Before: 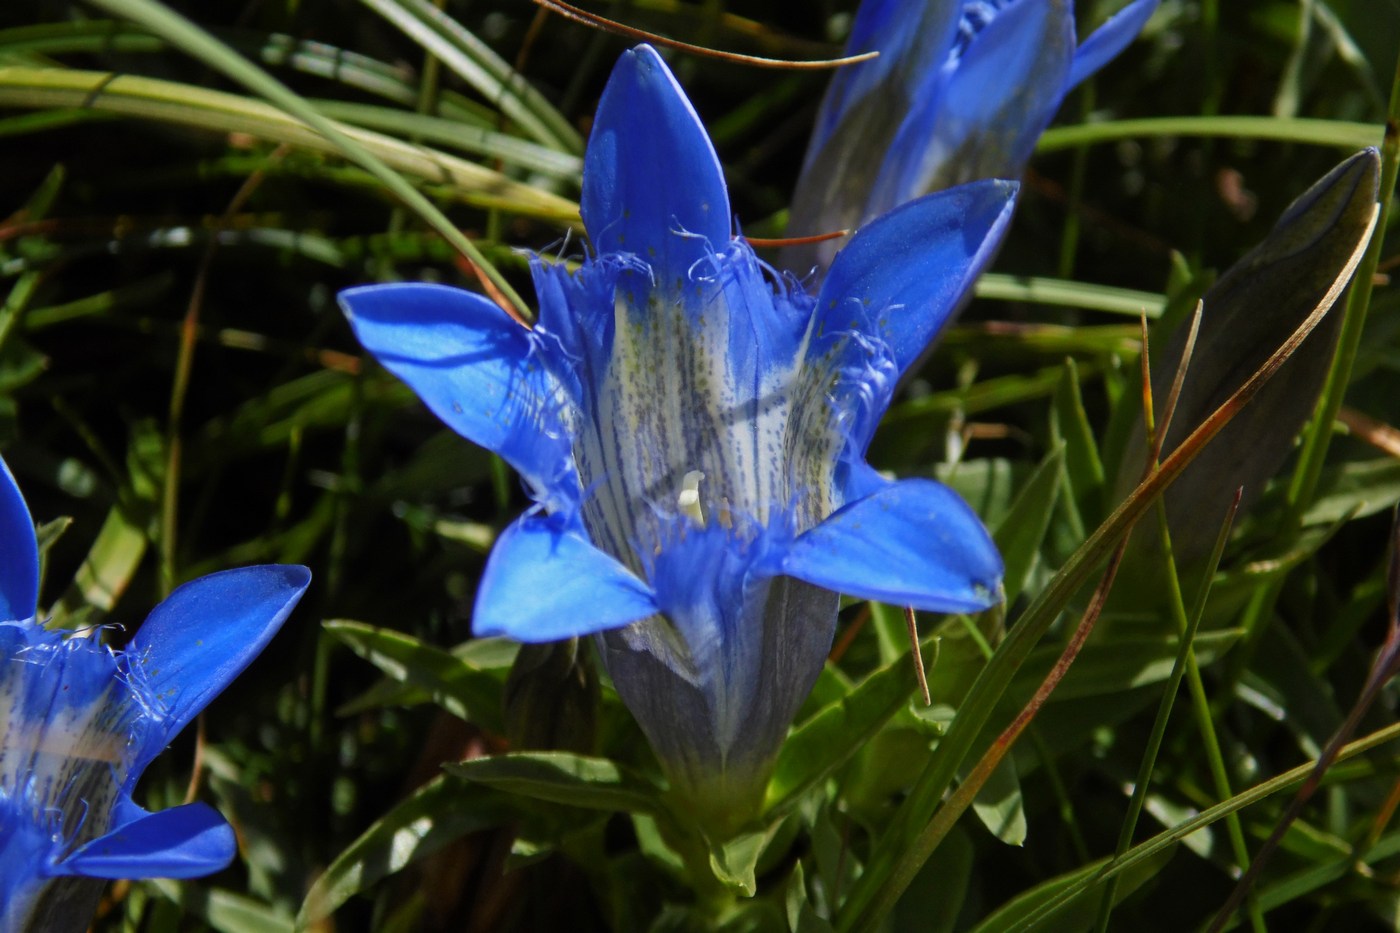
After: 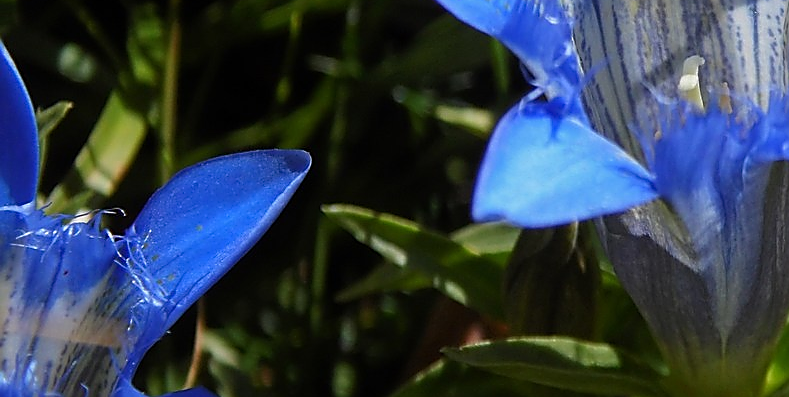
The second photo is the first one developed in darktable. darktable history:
crop: top 44.483%, right 43.593%, bottom 12.892%
sharpen: radius 1.4, amount 1.25, threshold 0.7
